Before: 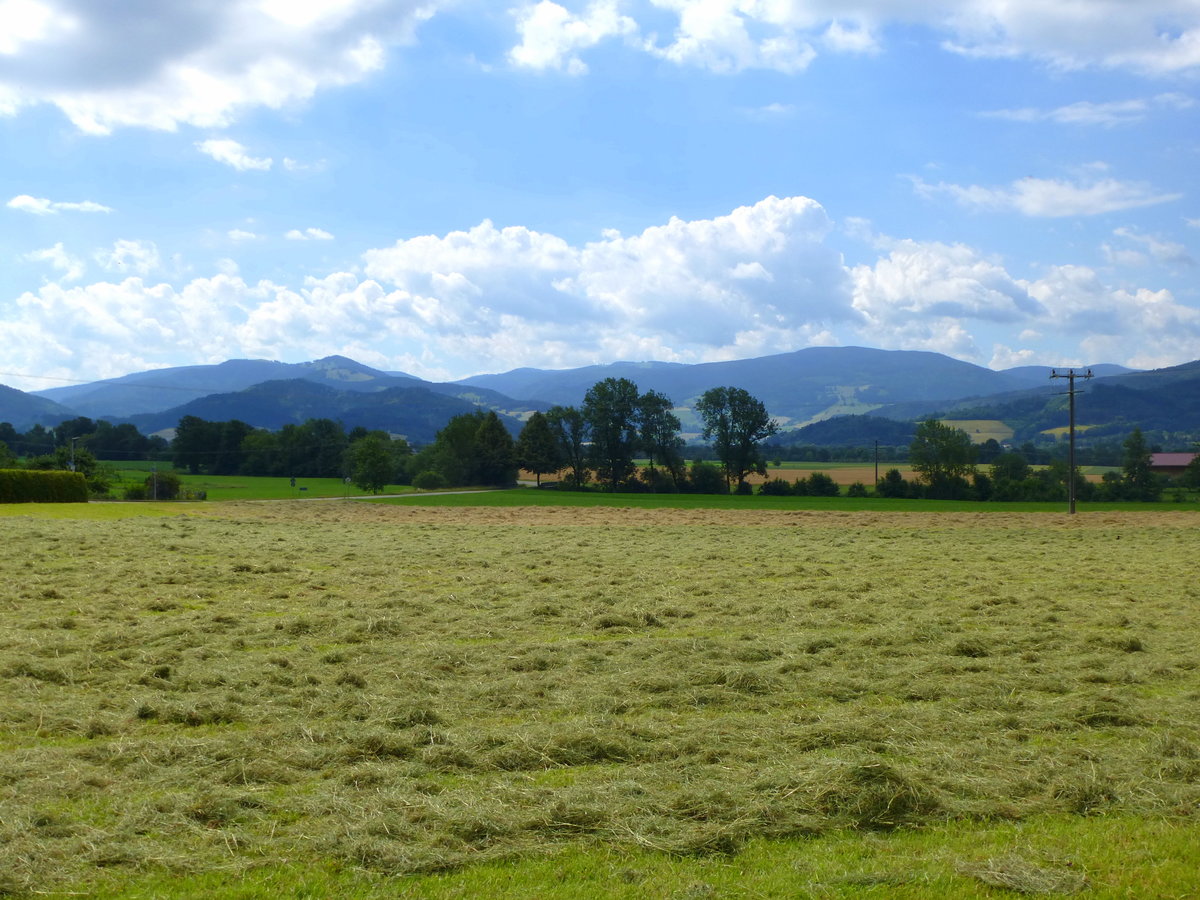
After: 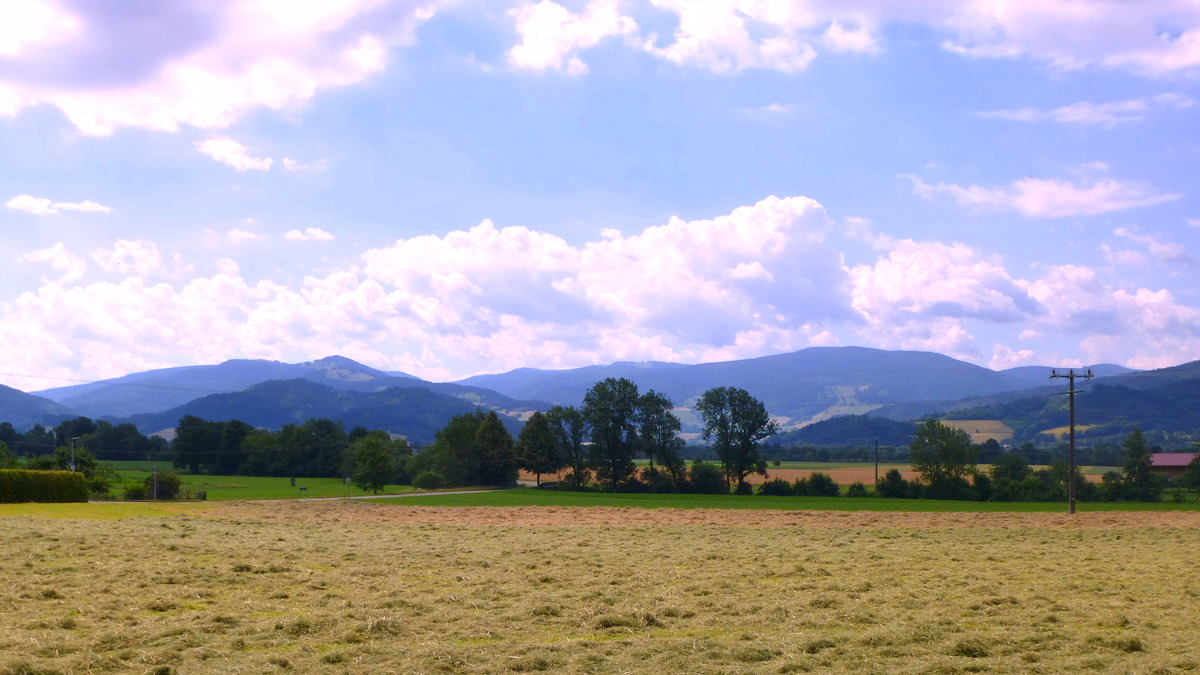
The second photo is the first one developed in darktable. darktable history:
crop: bottom 24.967%
white balance: red 1.188, blue 1.11
